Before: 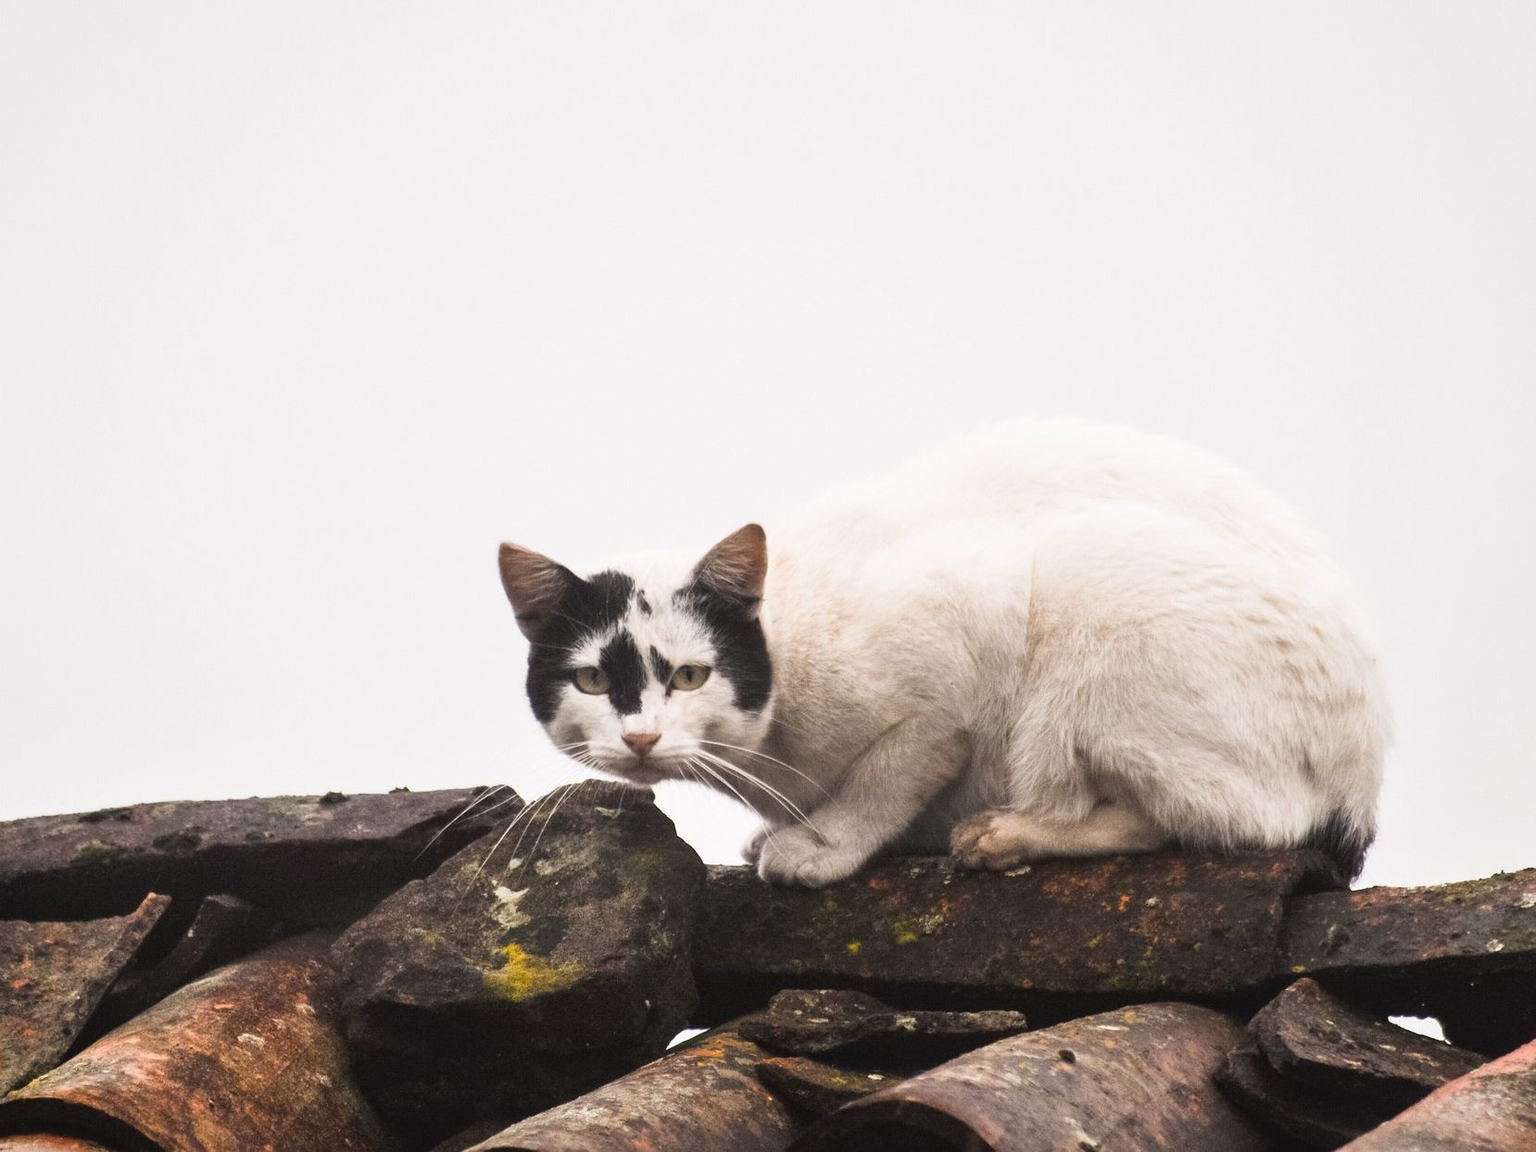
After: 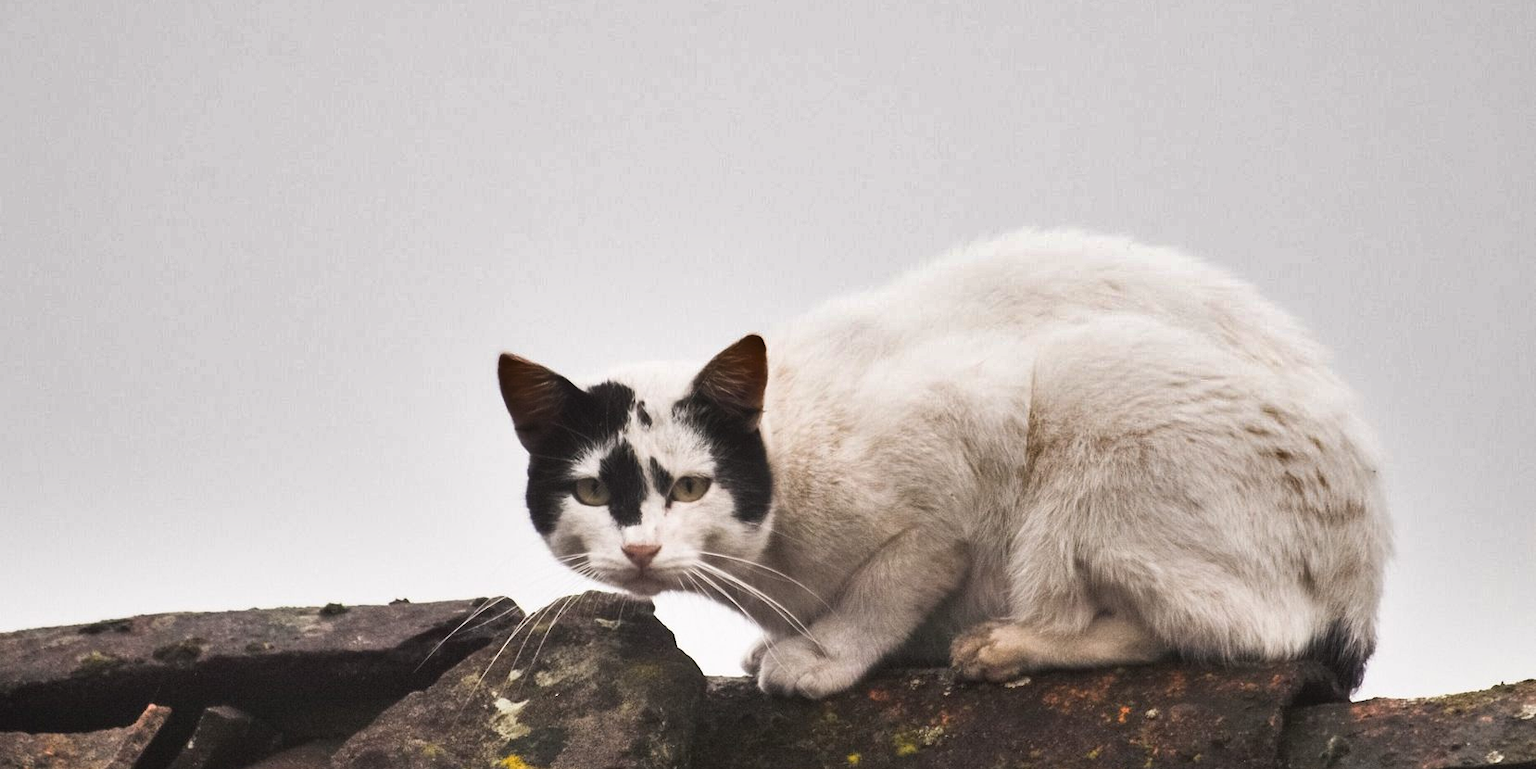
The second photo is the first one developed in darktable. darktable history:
crop: top 16.4%, bottom 16.753%
shadows and highlights: radius 109.35, shadows 41.24, highlights -72.17, low approximation 0.01, soften with gaussian
